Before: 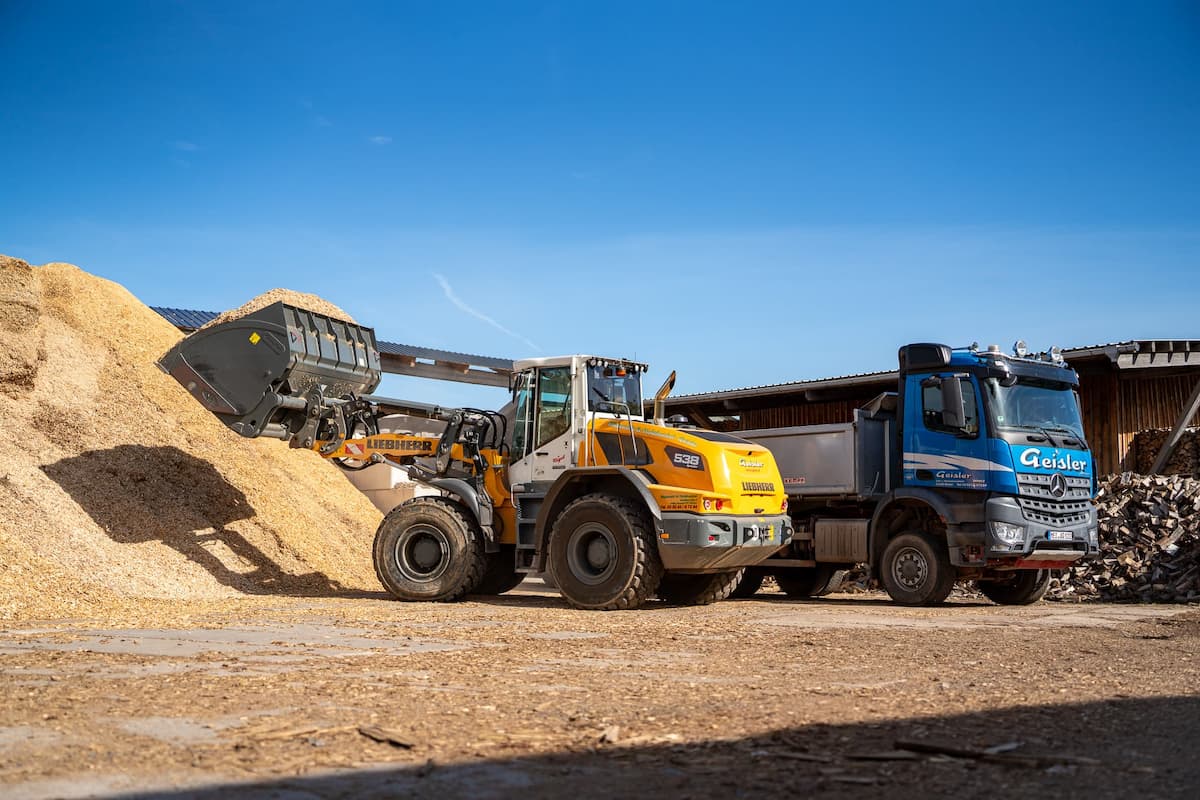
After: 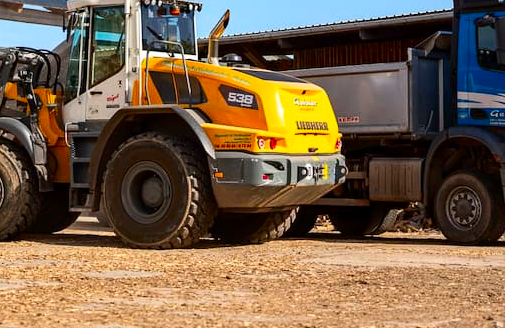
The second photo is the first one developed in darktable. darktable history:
crop: left 37.221%, top 45.169%, right 20.63%, bottom 13.777%
contrast brightness saturation: contrast 0.16, saturation 0.32
